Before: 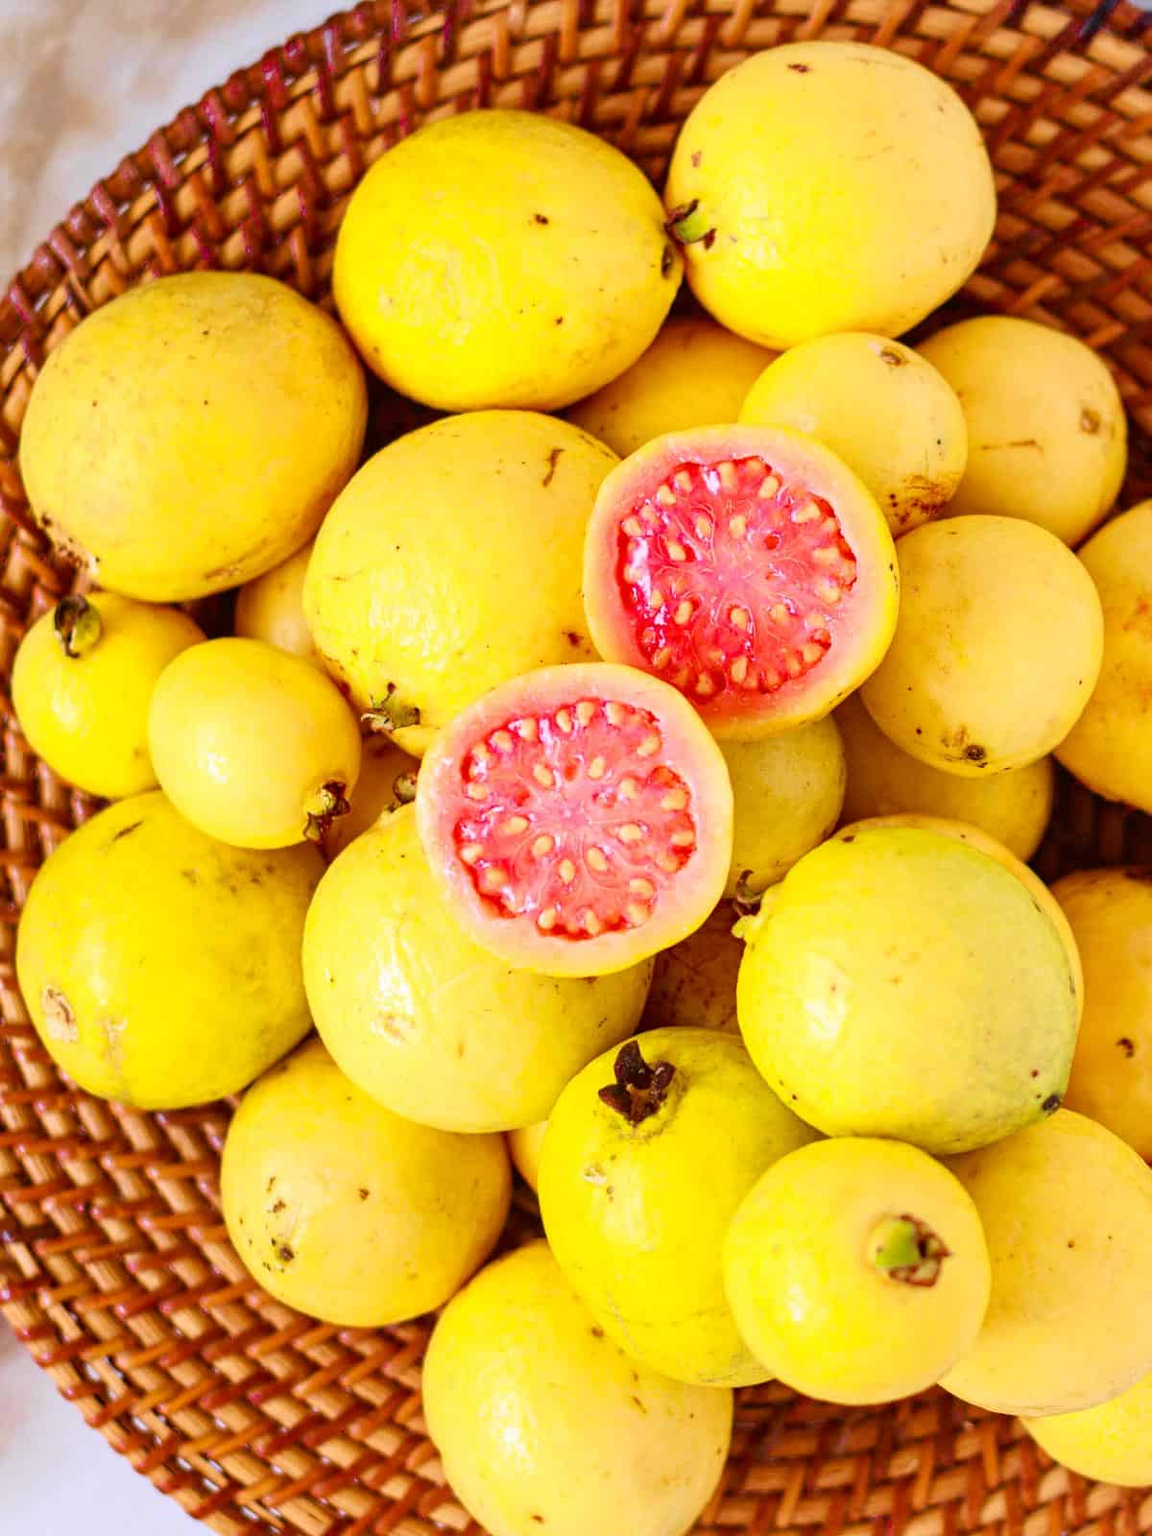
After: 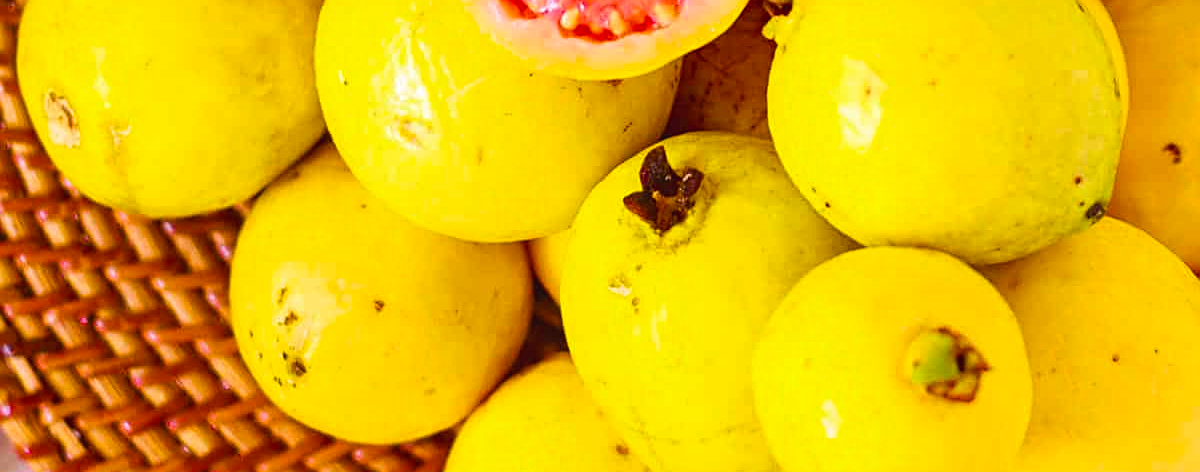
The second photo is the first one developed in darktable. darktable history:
sharpen: on, module defaults
crop and rotate: top 58.727%, bottom 11.745%
color balance rgb: global offset › luminance 0.469%, global offset › hue 56.25°, perceptual saturation grading › global saturation 31.275%, global vibrance 9.298%
